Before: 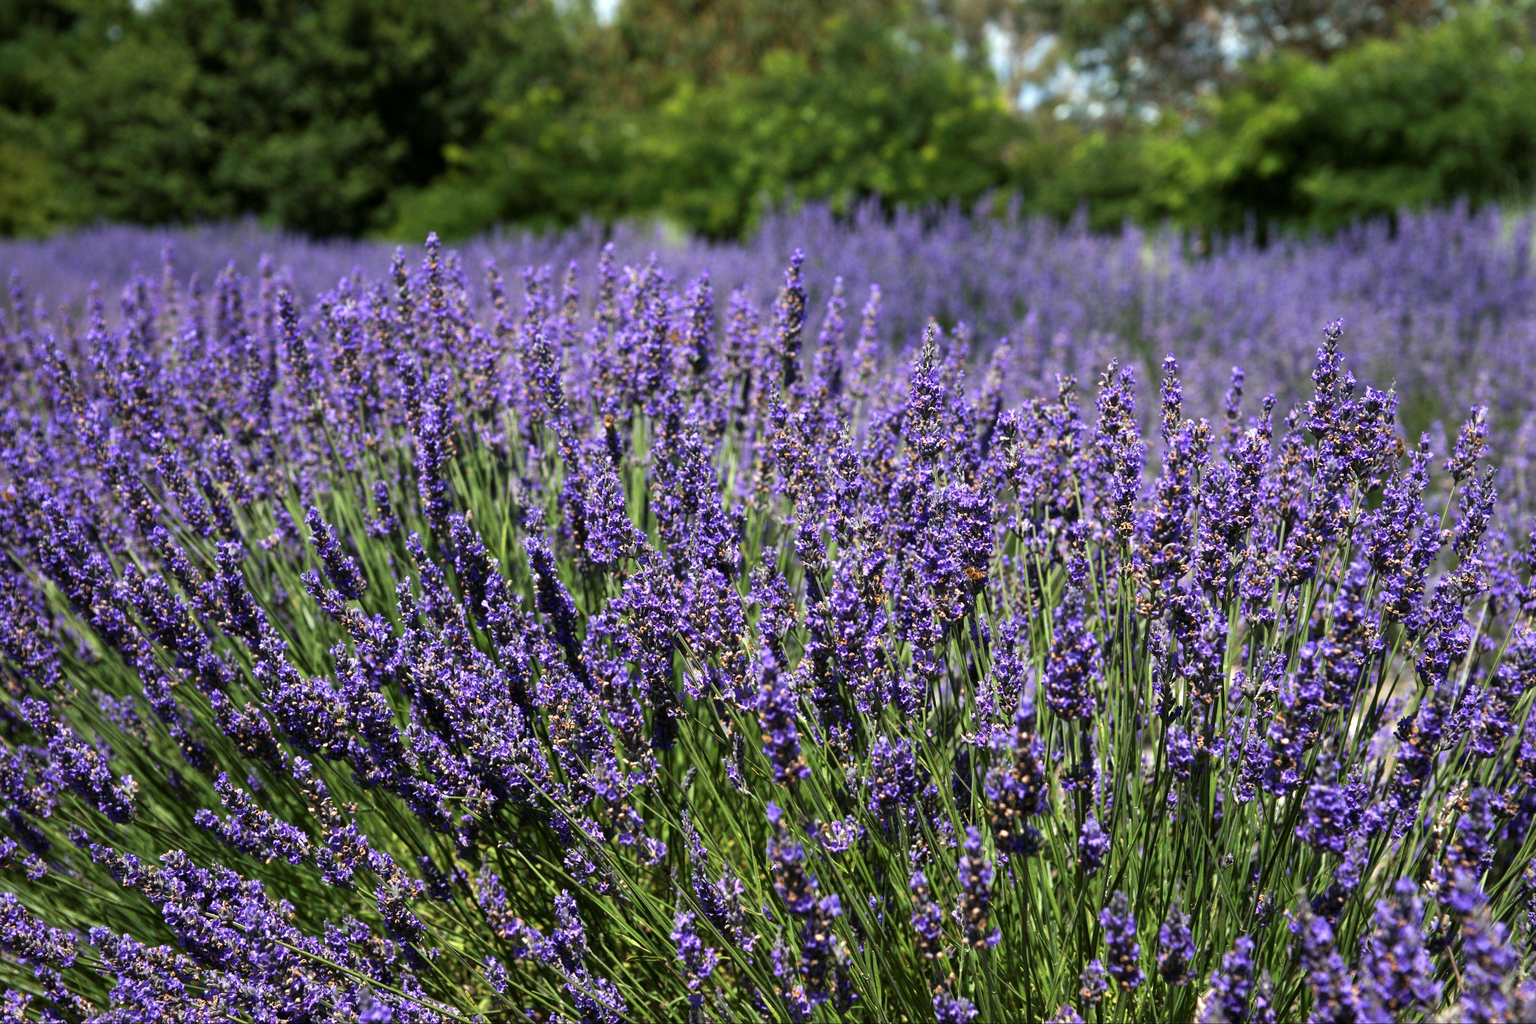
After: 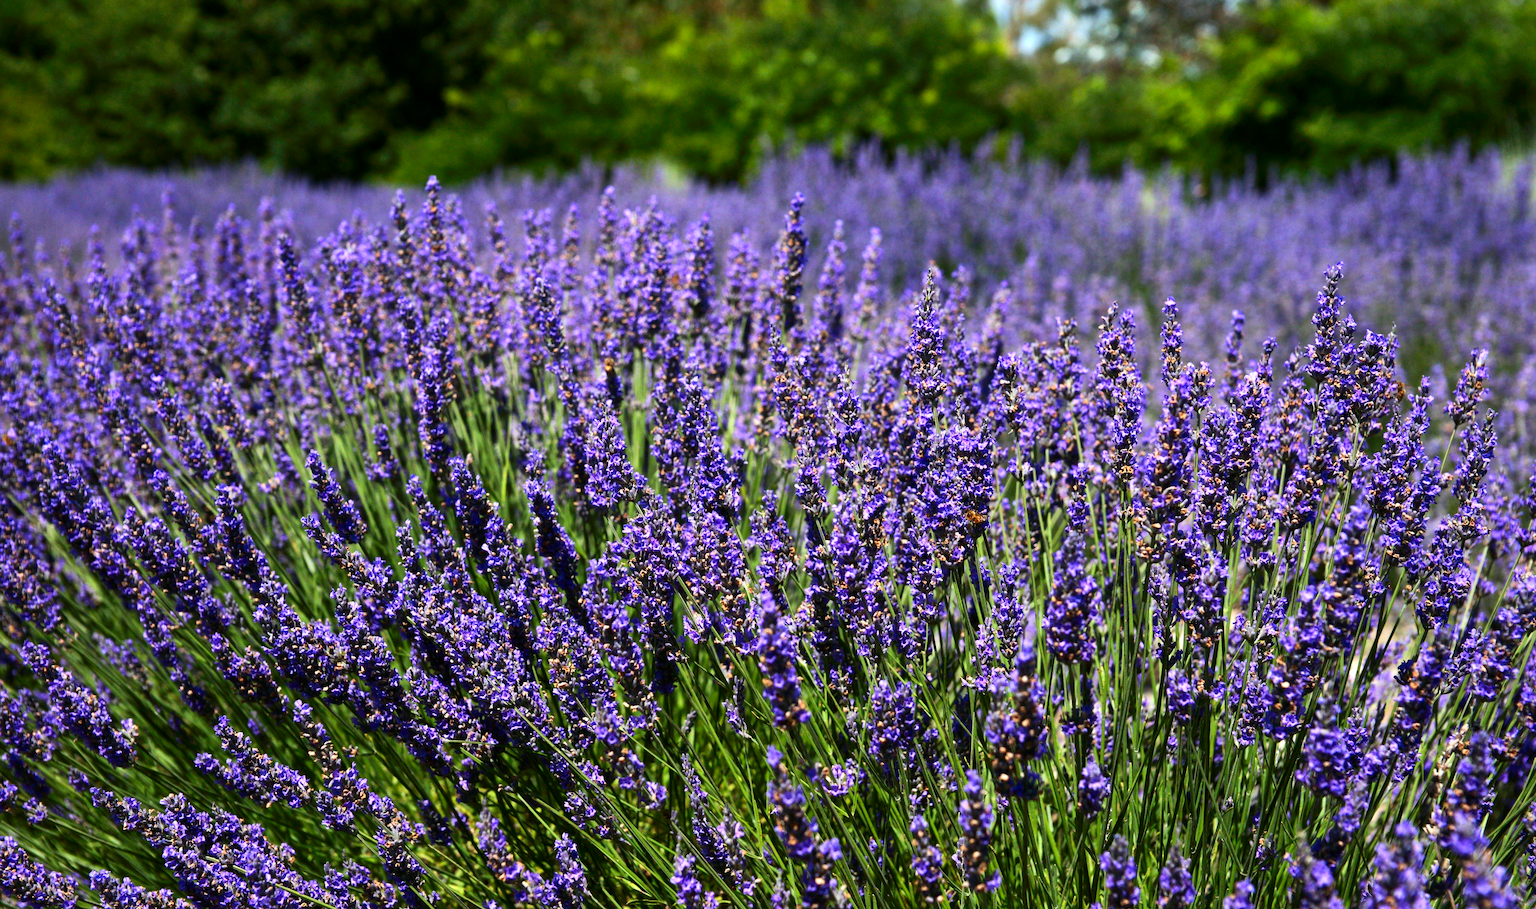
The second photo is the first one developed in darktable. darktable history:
contrast brightness saturation: contrast 0.171, saturation 0.3
crop and rotate: top 5.575%, bottom 5.617%
